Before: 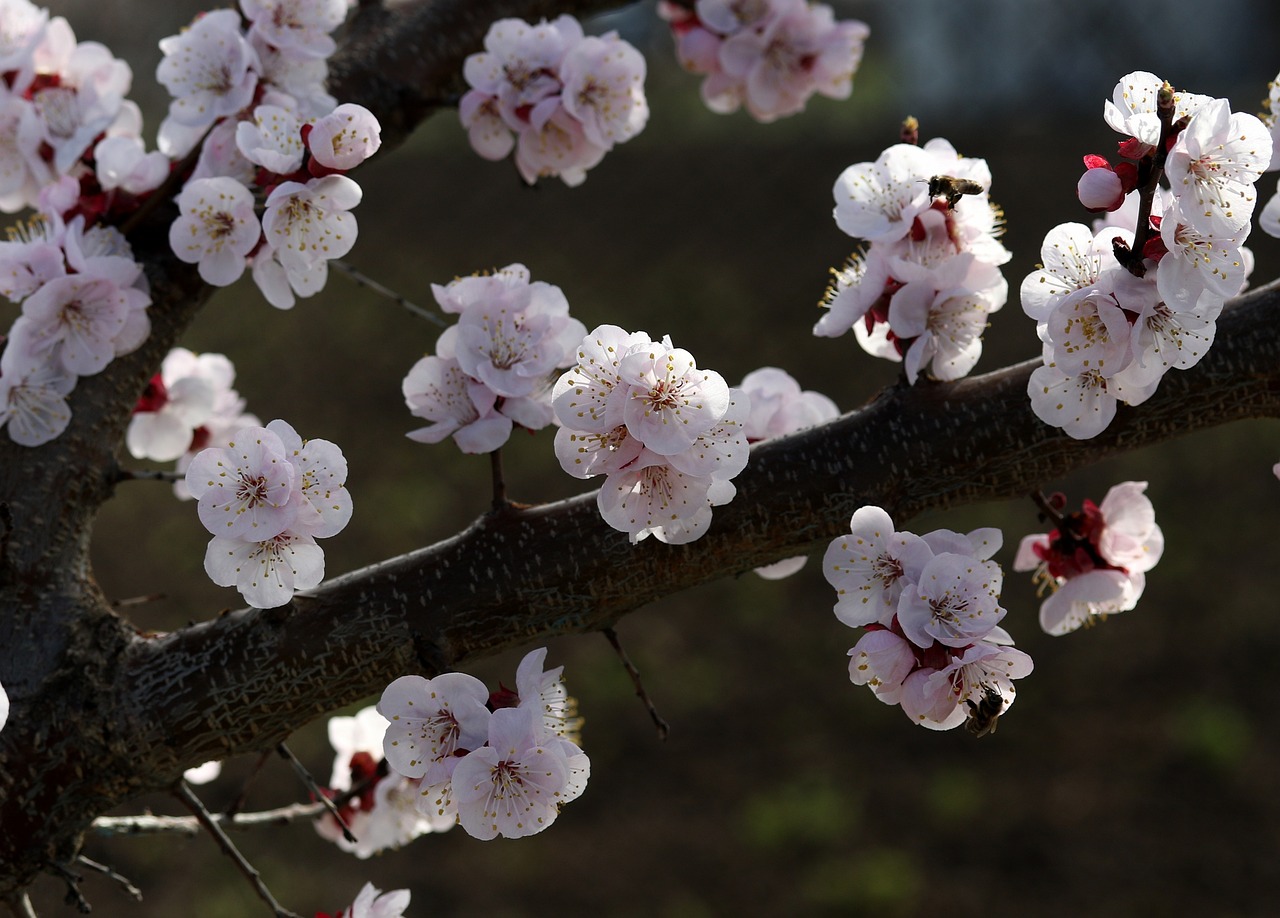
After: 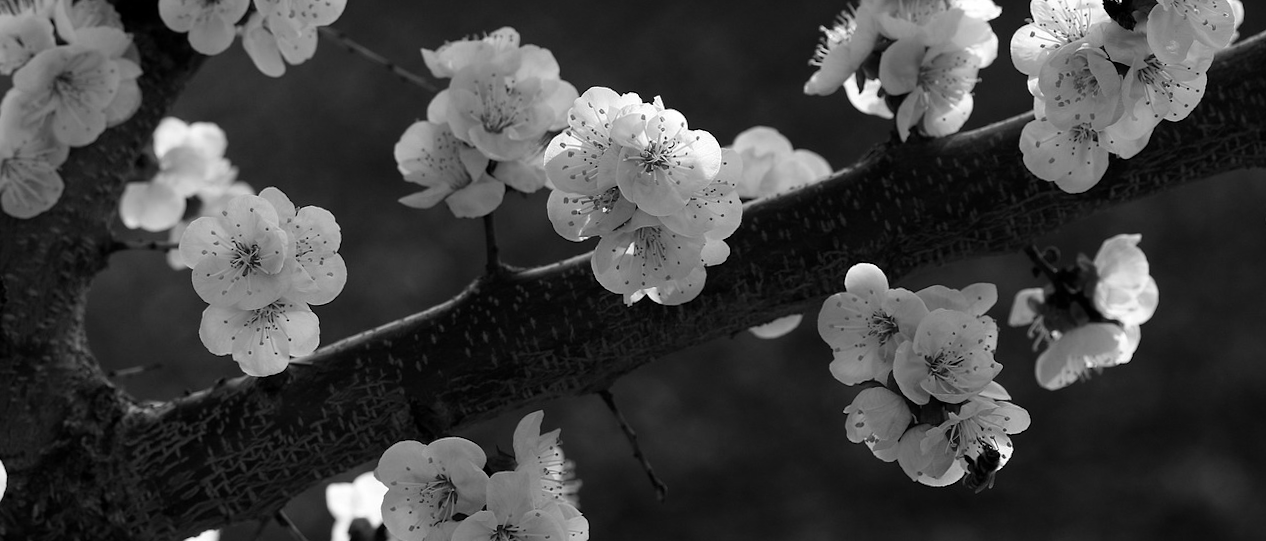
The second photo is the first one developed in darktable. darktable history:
monochrome: on, module defaults
crop and rotate: top 25.357%, bottom 13.942%
rotate and perspective: rotation -1°, crop left 0.011, crop right 0.989, crop top 0.025, crop bottom 0.975
